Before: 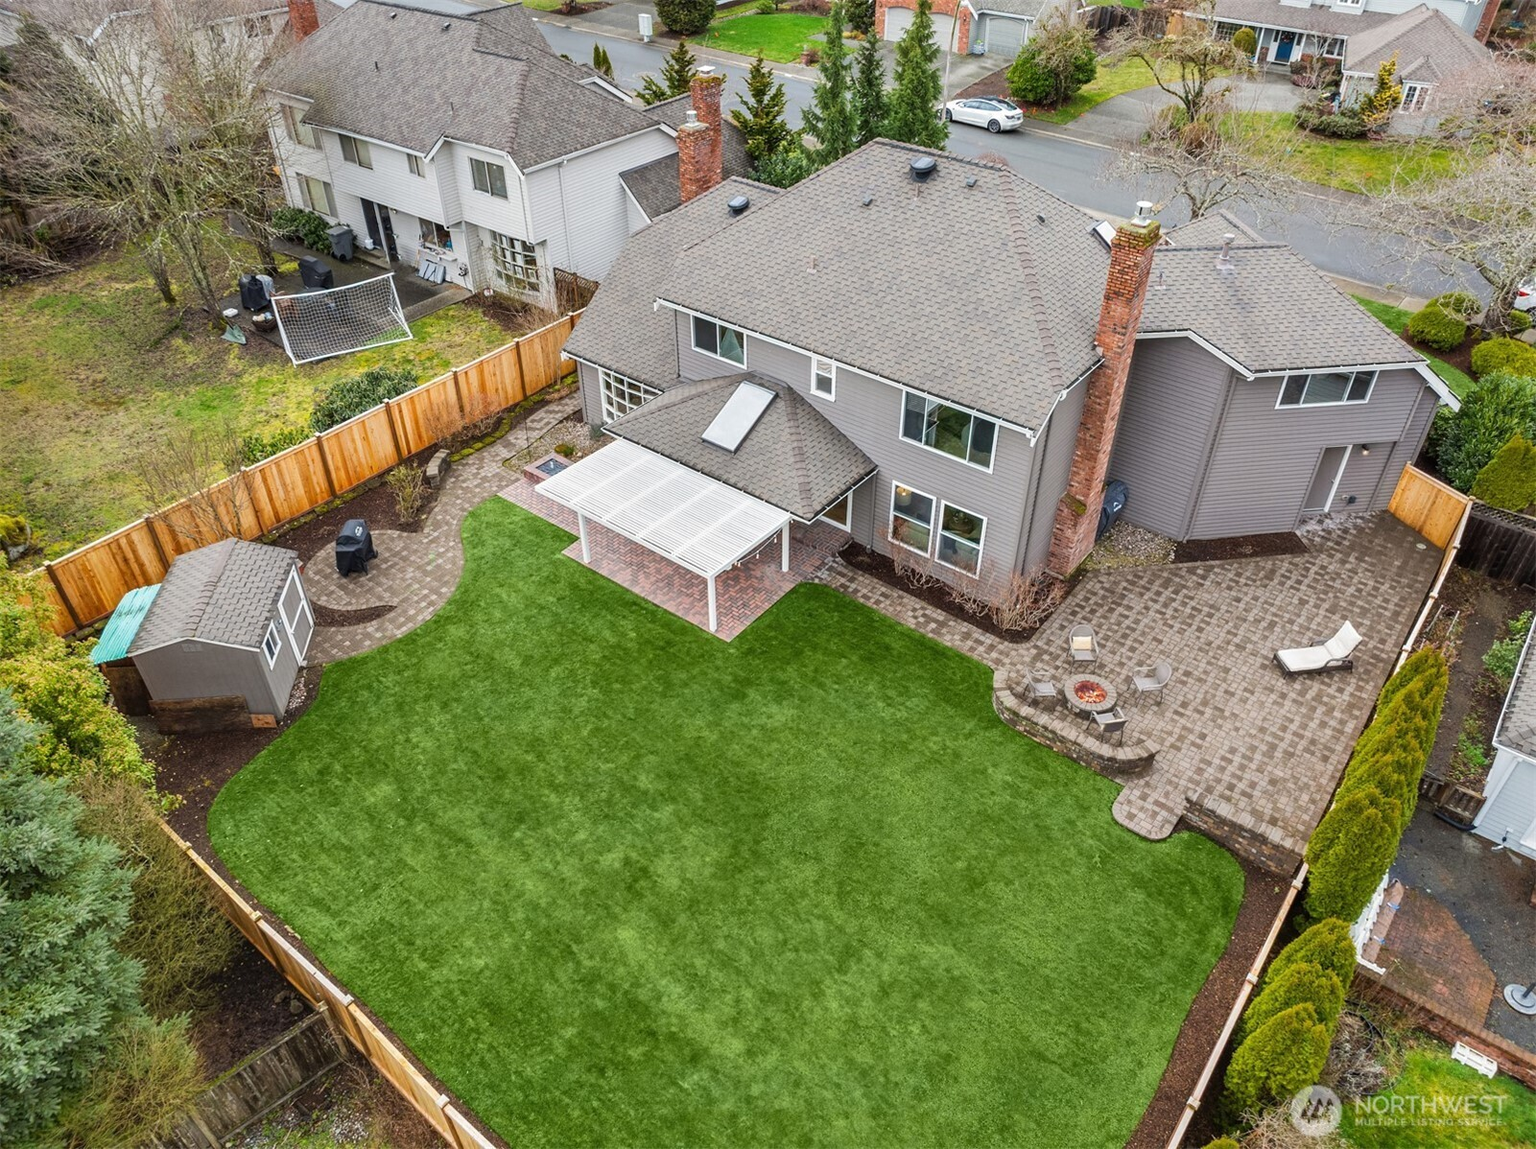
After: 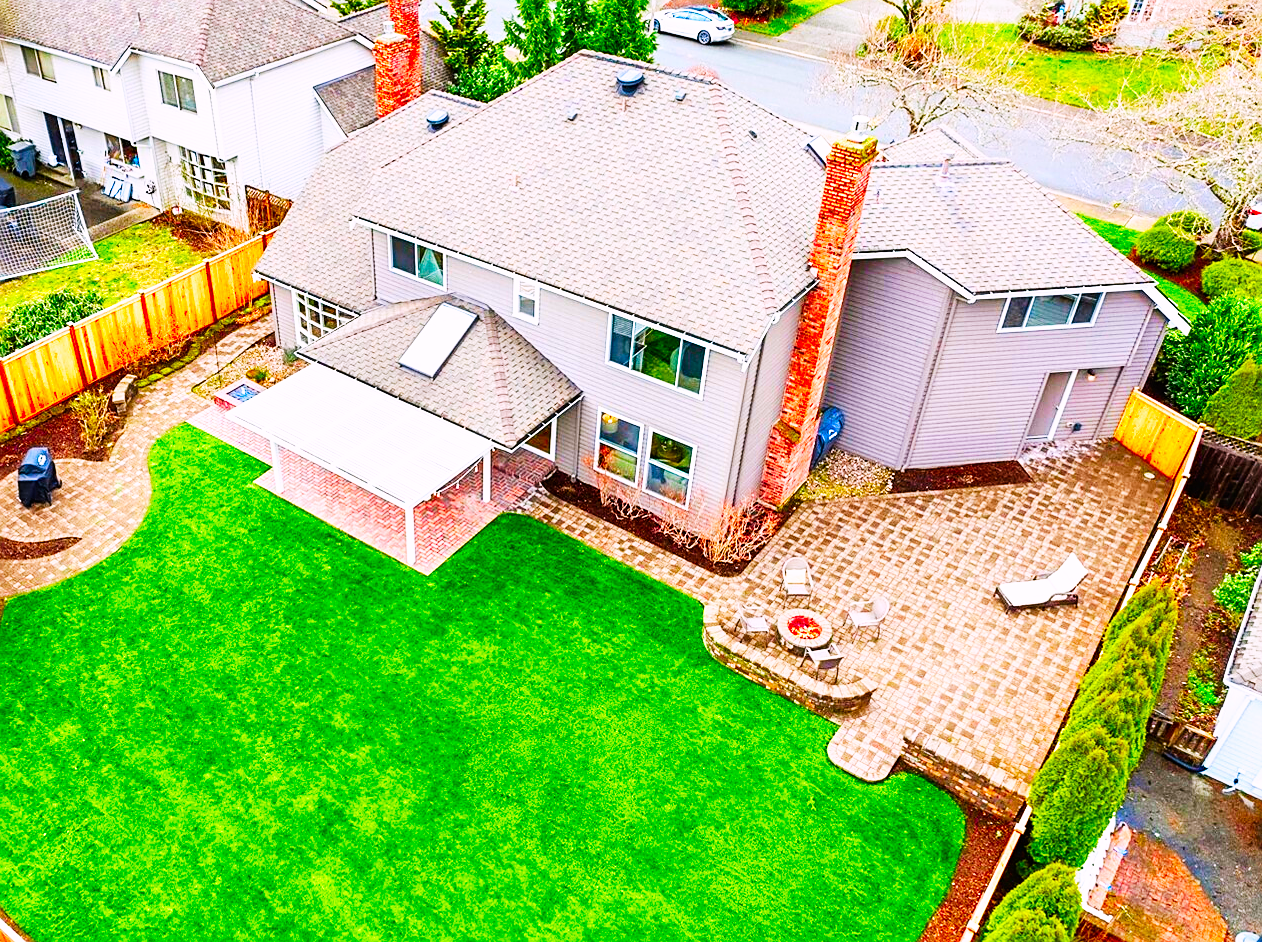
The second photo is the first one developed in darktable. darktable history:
base curve: curves: ch0 [(0, 0) (0.007, 0.004) (0.027, 0.03) (0.046, 0.07) (0.207, 0.54) (0.442, 0.872) (0.673, 0.972) (1, 1)], preserve colors none
crop and rotate: left 20.74%, top 7.912%, right 0.375%, bottom 13.378%
color correction: highlights a* 1.59, highlights b* -1.7, saturation 2.48
sharpen: on, module defaults
